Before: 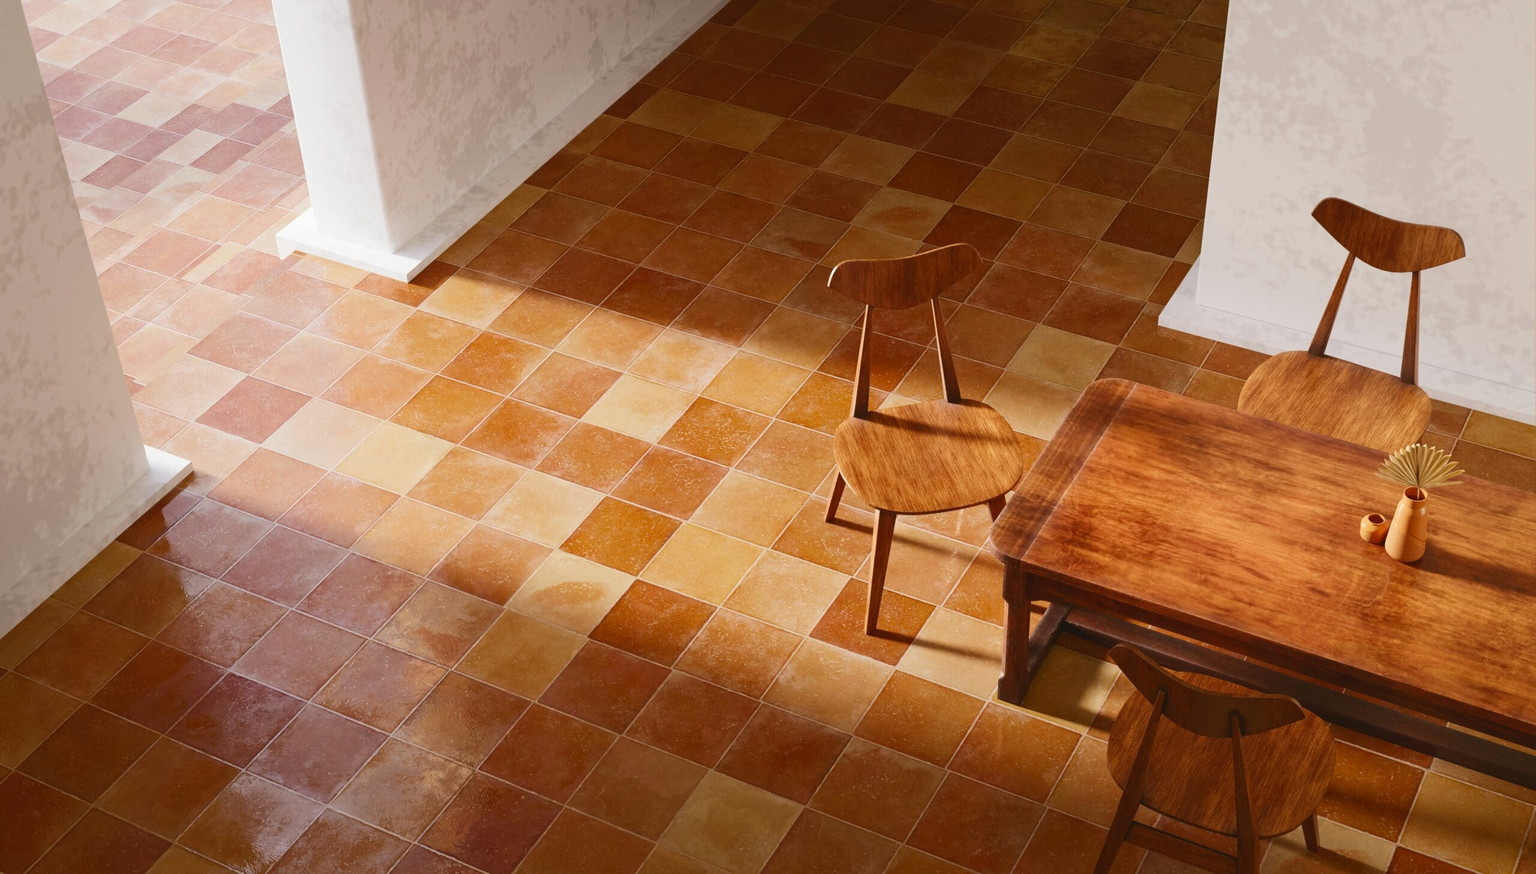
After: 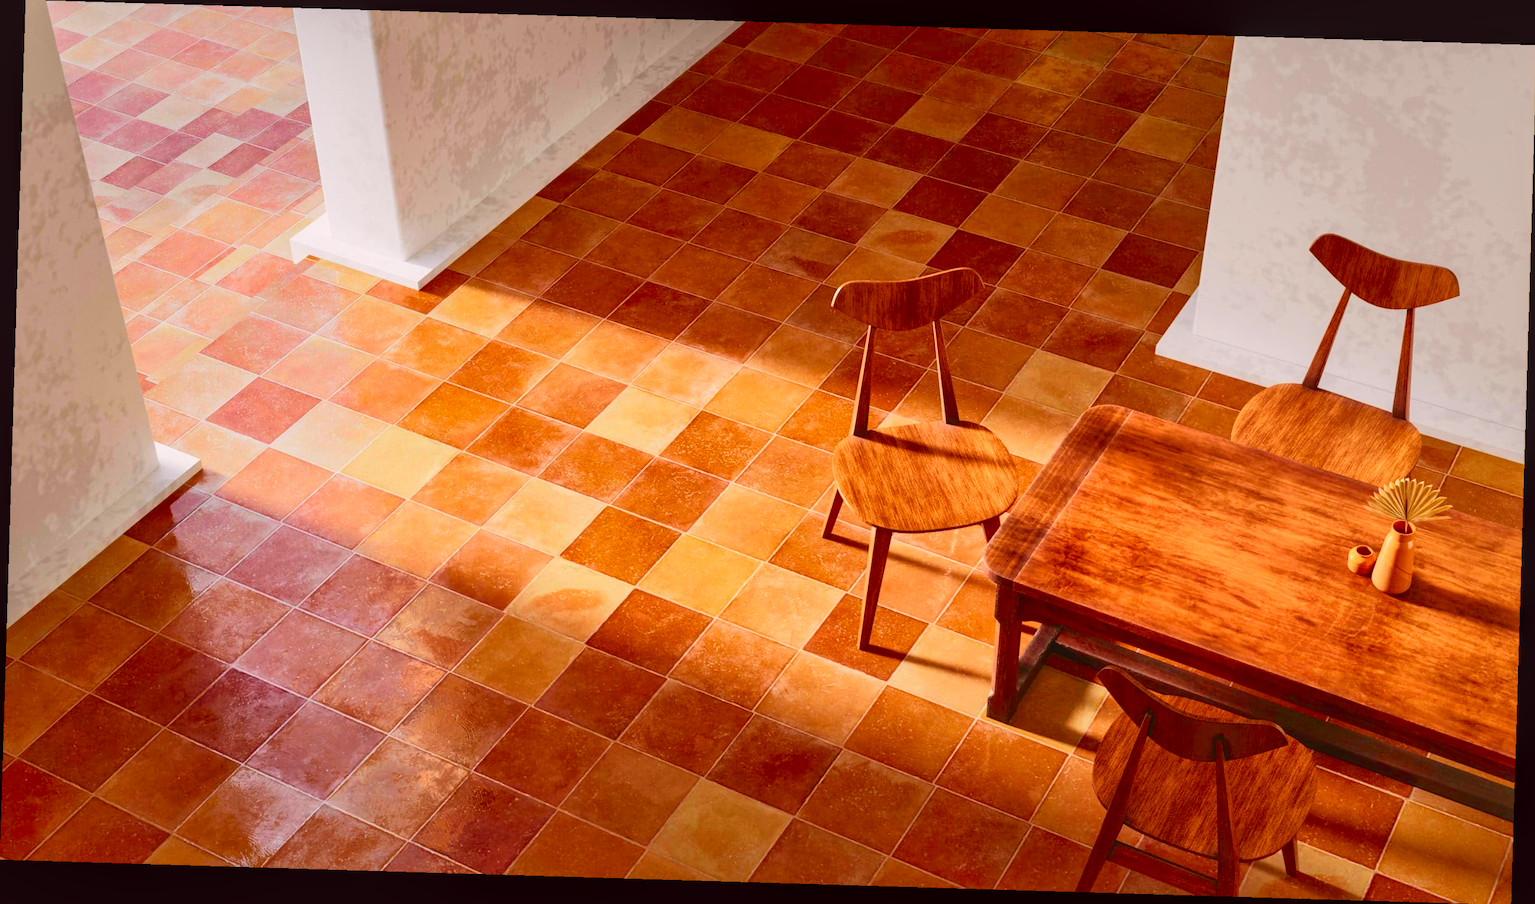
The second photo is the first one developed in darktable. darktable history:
shadows and highlights: on, module defaults
rotate and perspective: rotation 1.72°, automatic cropping off
local contrast: on, module defaults
tone curve: curves: ch0 [(0, 0.012) (0.144, 0.137) (0.326, 0.386) (0.489, 0.573) (0.656, 0.763) (0.849, 0.902) (1, 0.974)]; ch1 [(0, 0) (0.366, 0.367) (0.475, 0.453) (0.487, 0.501) (0.519, 0.527) (0.544, 0.579) (0.562, 0.619) (0.622, 0.694) (1, 1)]; ch2 [(0, 0) (0.333, 0.346) (0.375, 0.375) (0.424, 0.43) (0.476, 0.492) (0.502, 0.503) (0.533, 0.541) (0.572, 0.615) (0.605, 0.656) (0.641, 0.709) (1, 1)], color space Lab, independent channels, preserve colors none
